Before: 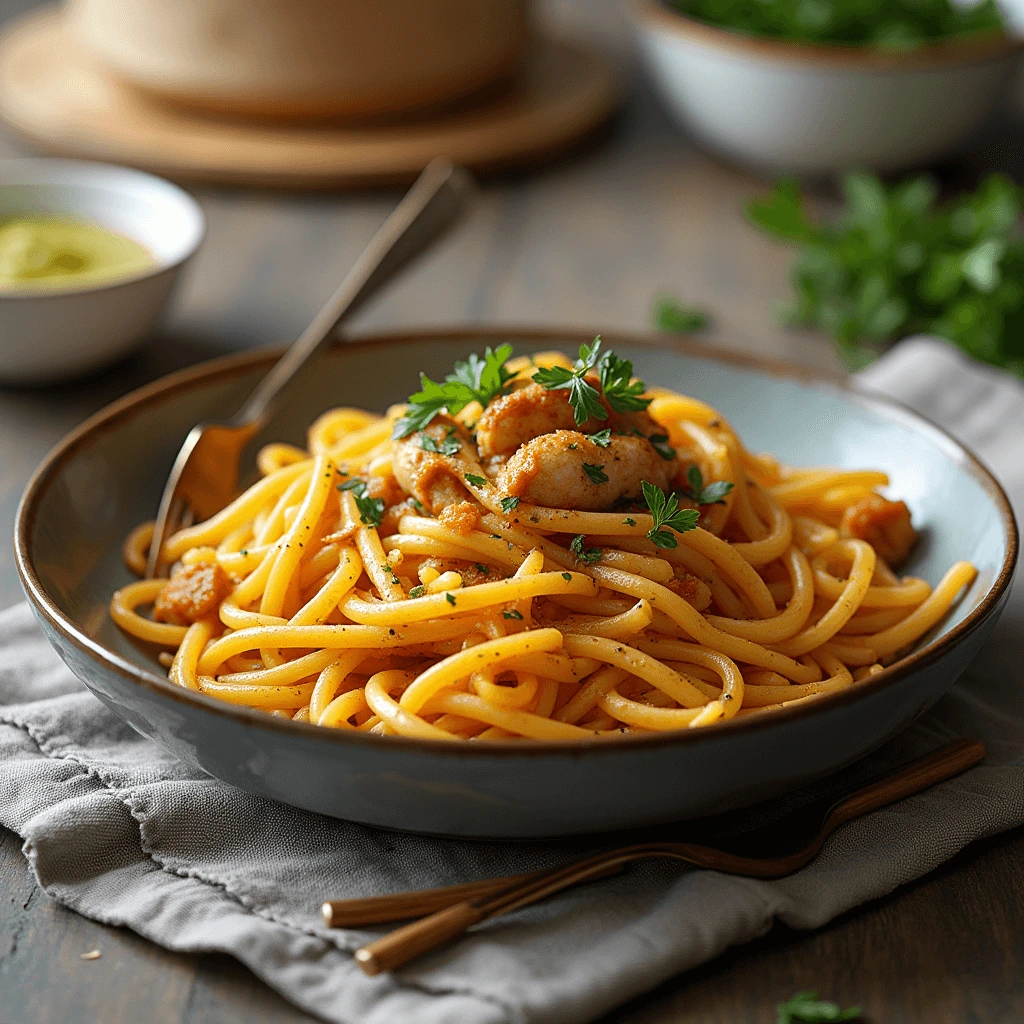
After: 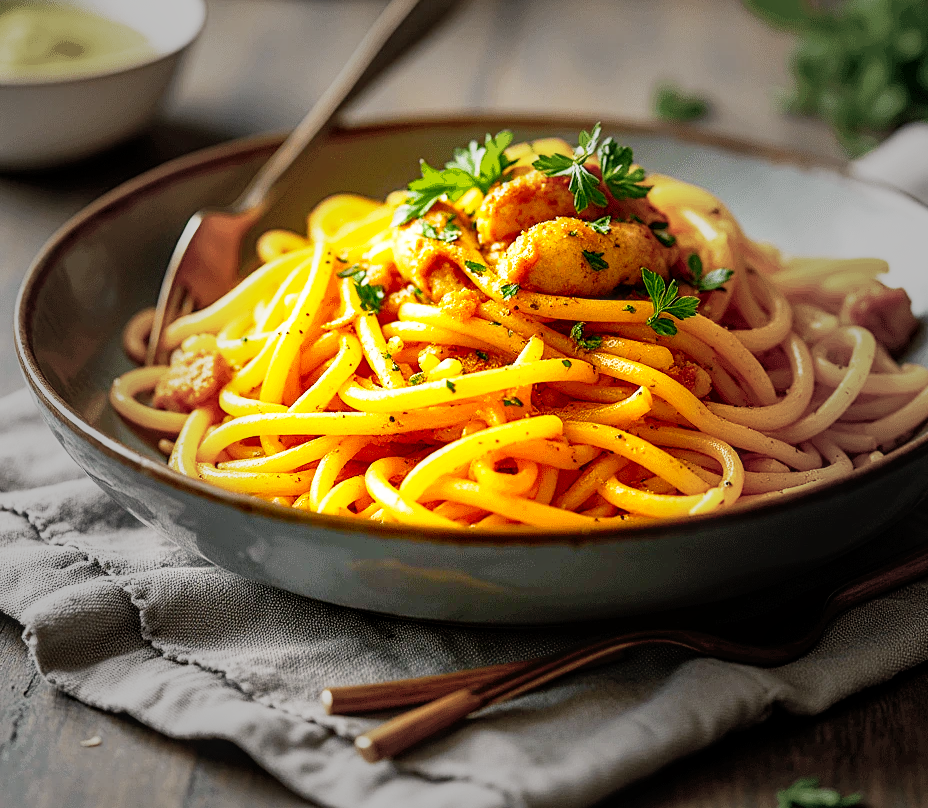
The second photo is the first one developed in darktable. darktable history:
tone equalizer: on, module defaults
vignetting: fall-off start 39.51%, fall-off radius 40.28%
local contrast: on, module defaults
base curve: curves: ch0 [(0, 0) (0.012, 0.01) (0.073, 0.168) (0.31, 0.711) (0.645, 0.957) (1, 1)], preserve colors none
crop: top 20.831%, right 9.351%, bottom 0.236%
shadows and highlights: shadows 22.25, highlights -48.74, soften with gaussian
color balance rgb: highlights gain › chroma 2.979%, highlights gain › hue 60.14°, global offset › hue 171.1°, perceptual saturation grading › global saturation 29.259%, perceptual saturation grading › mid-tones 12.406%, perceptual saturation grading › shadows 9.365%, global vibrance 20%
